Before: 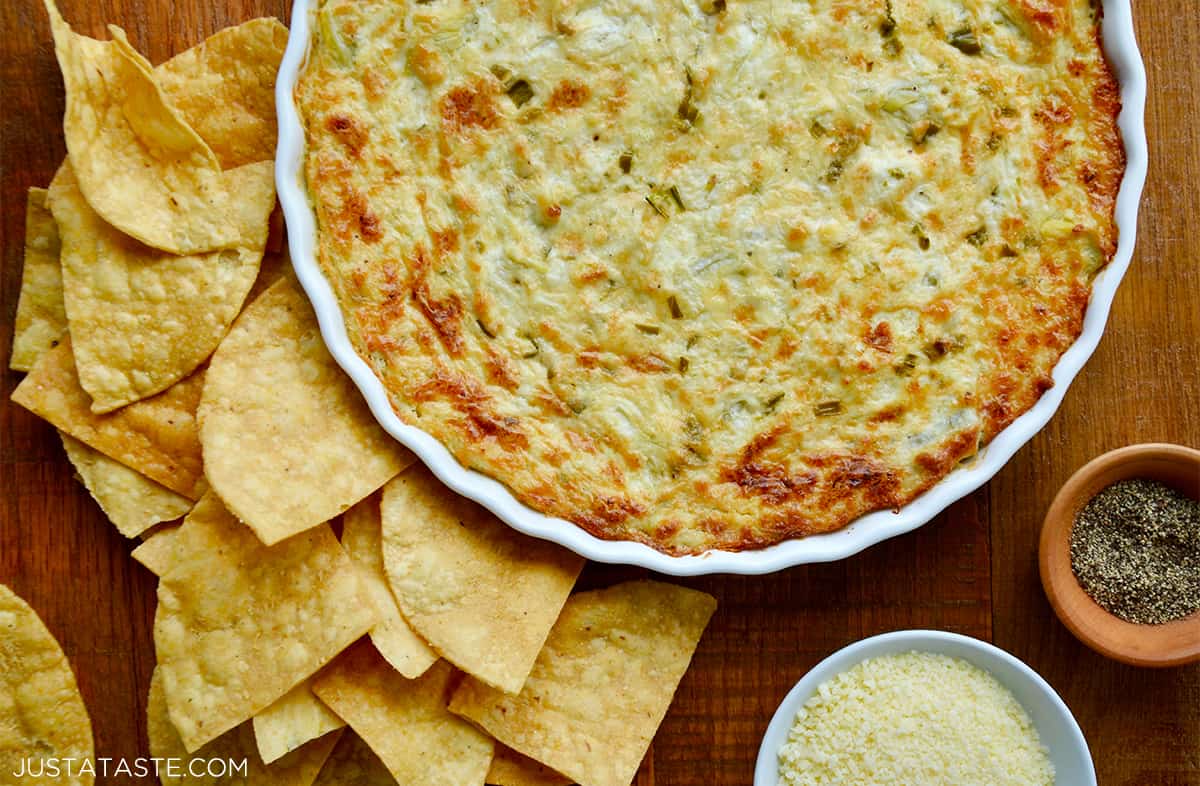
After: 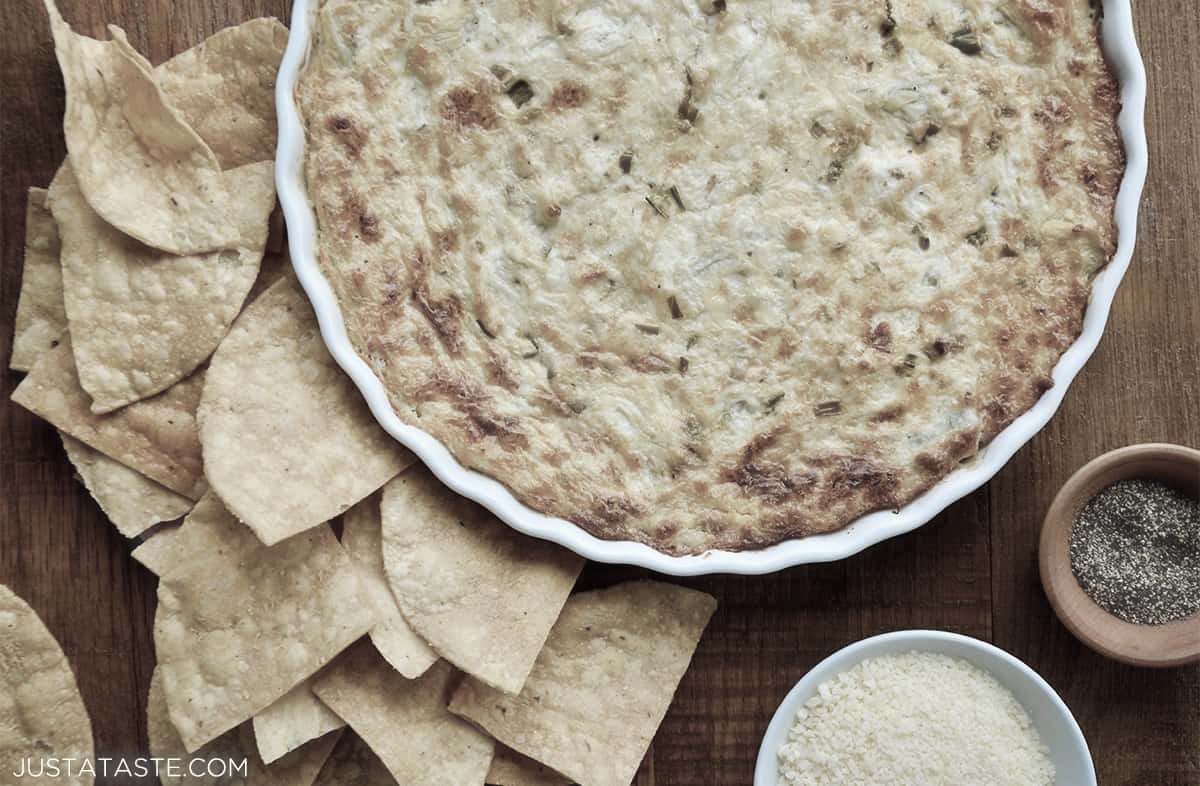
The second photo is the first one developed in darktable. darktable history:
color zones: curves: ch1 [(0.238, 0.163) (0.476, 0.2) (0.733, 0.322) (0.848, 0.134)]
haze removal: strength -0.112, compatibility mode true, adaptive false
